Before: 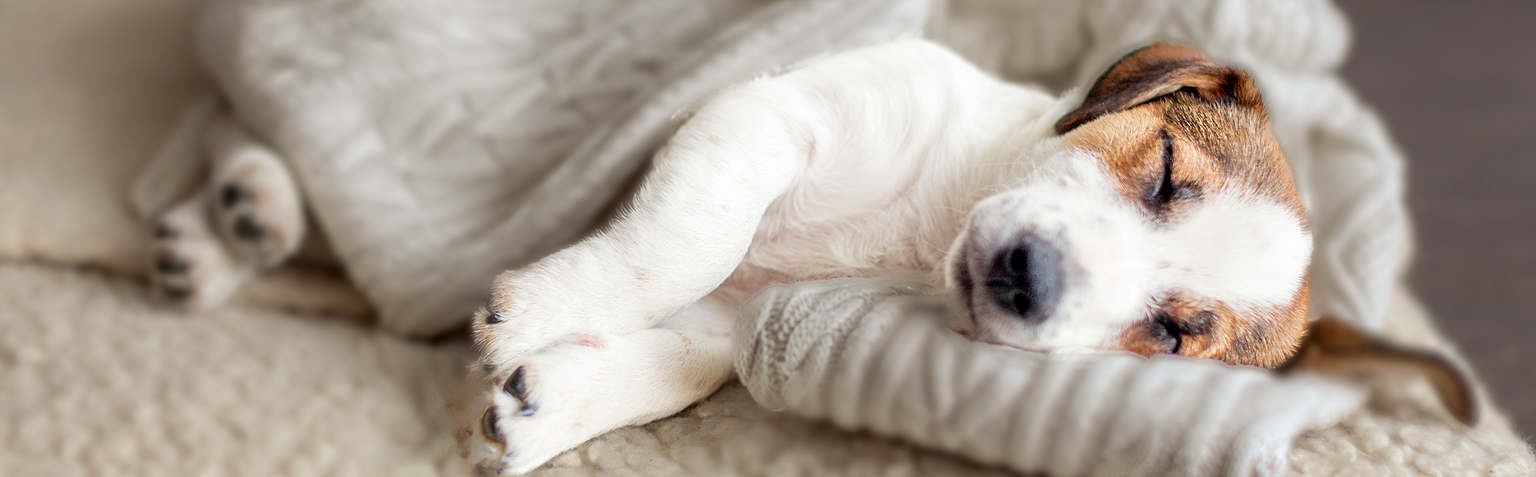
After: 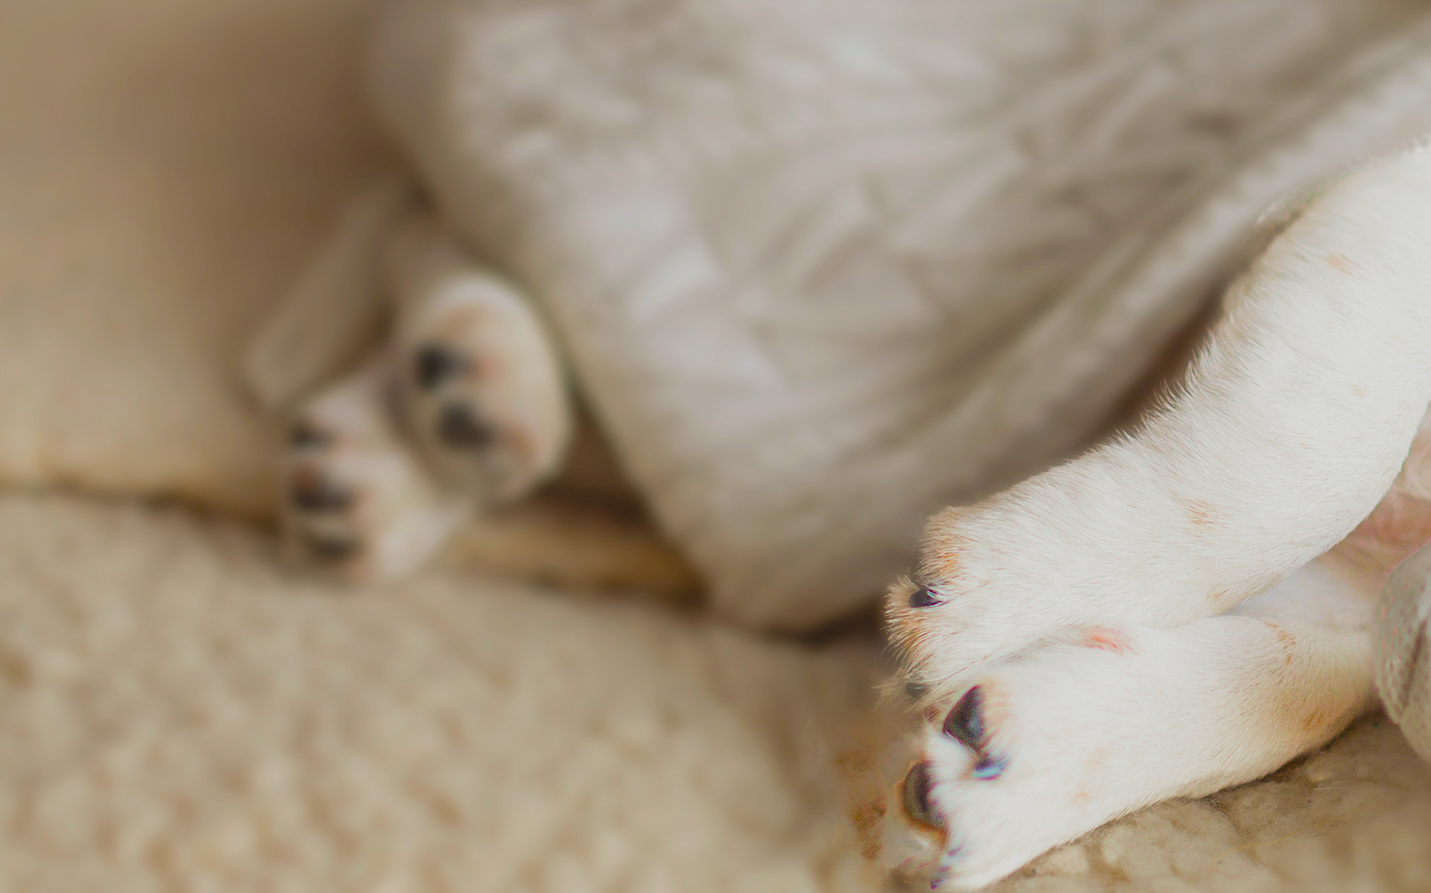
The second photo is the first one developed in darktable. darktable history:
crop and rotate: left 0.059%, top 0%, right 50.243%
color balance rgb: power › chroma 0.23%, power › hue 61.43°, global offset › luminance 0.673%, perceptual saturation grading › global saturation 74.34%, perceptual saturation grading › shadows -30.357%, contrast -20.167%
